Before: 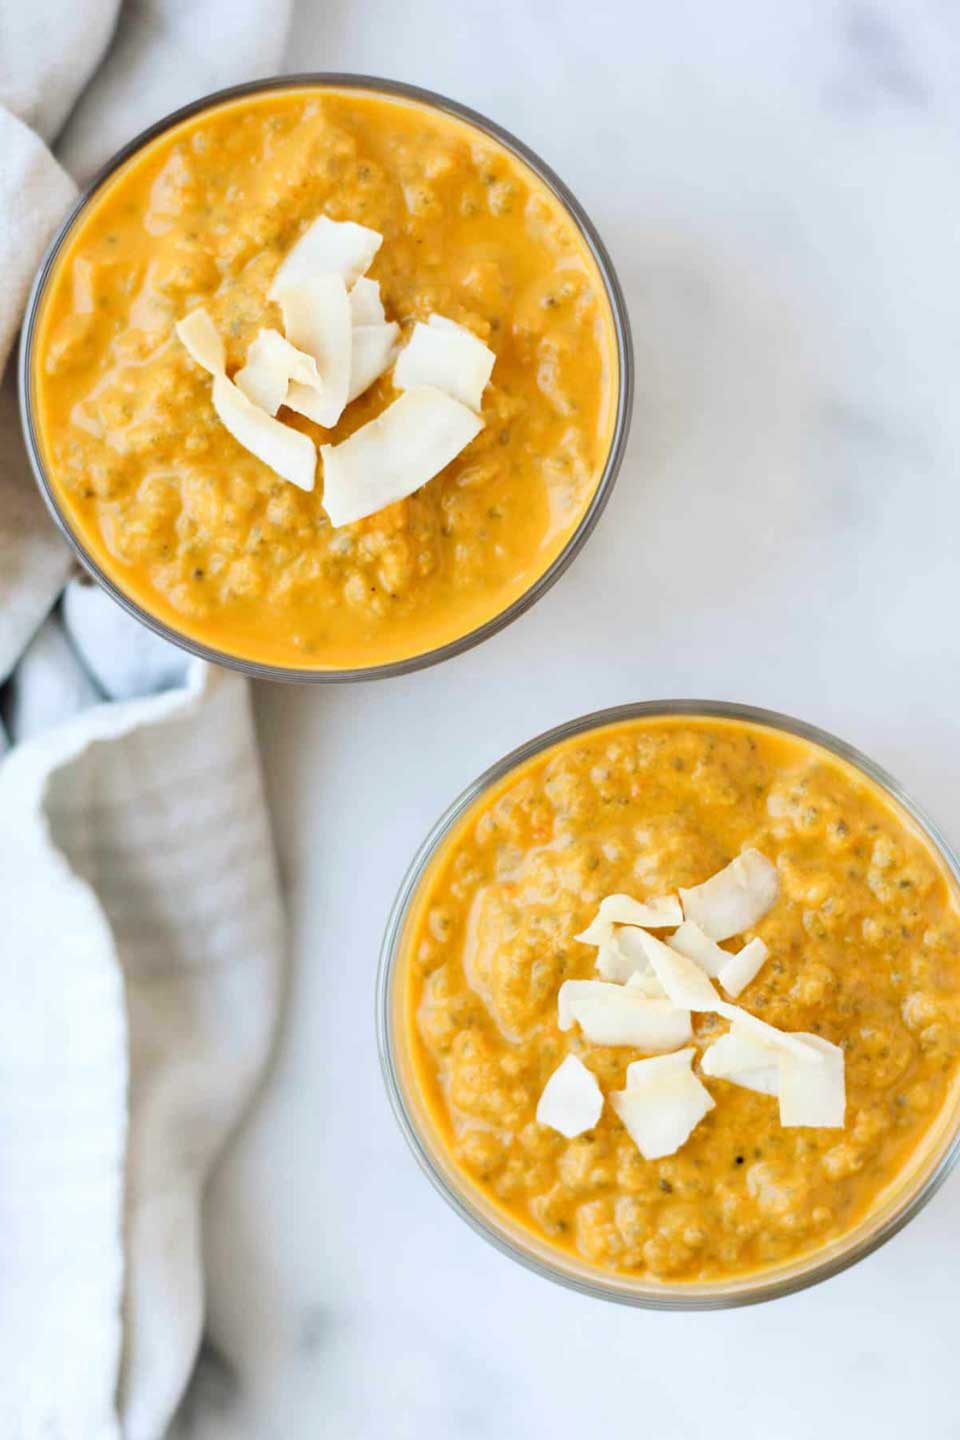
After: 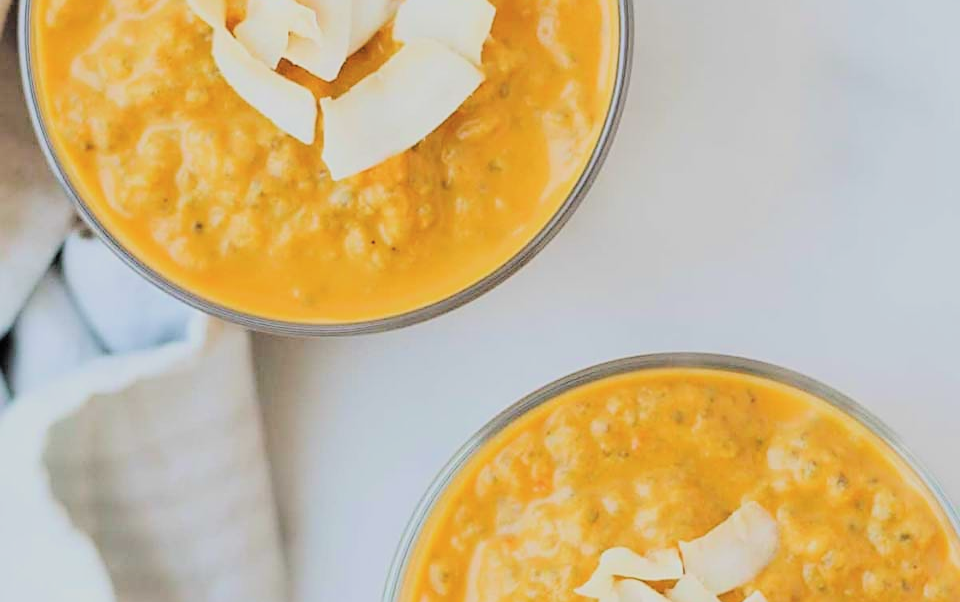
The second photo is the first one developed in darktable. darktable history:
crop and rotate: top 24.136%, bottom 34.005%
filmic rgb: black relative exposure -6.97 EV, white relative exposure 5.65 EV, hardness 2.84, color science v6 (2022)
sharpen: on, module defaults
contrast brightness saturation: brightness 0.141
